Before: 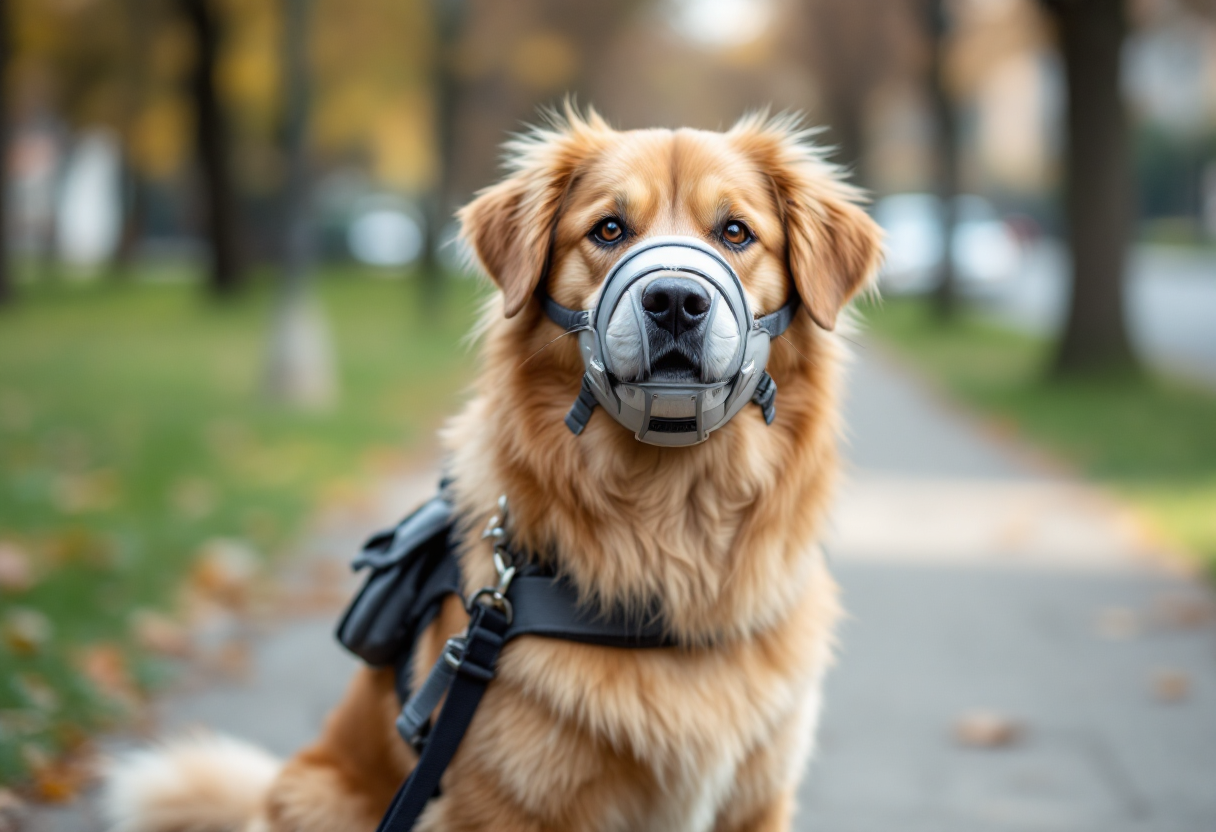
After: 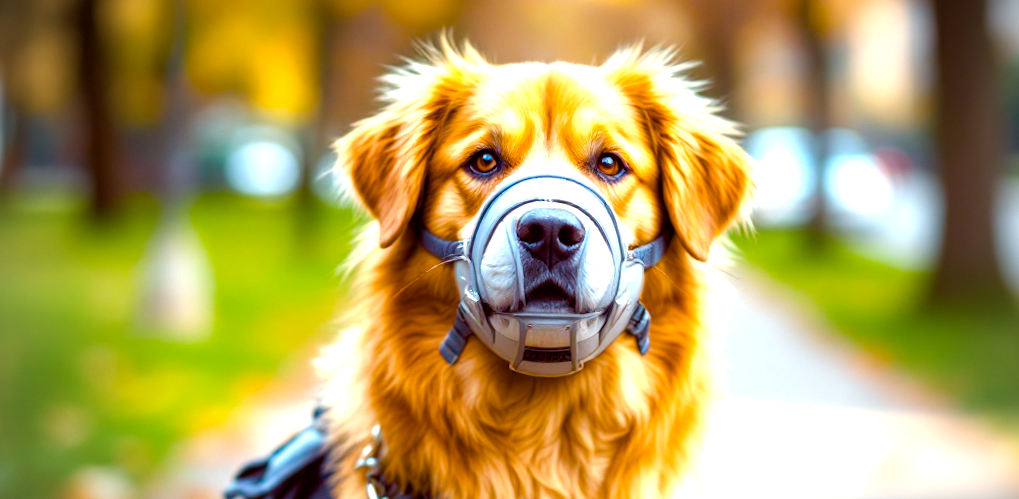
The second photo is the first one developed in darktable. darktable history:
color balance rgb: linear chroma grading › global chroma 25%, perceptual saturation grading › global saturation 40%, perceptual saturation grading › highlights -50%, perceptual saturation grading › shadows 30%, perceptual brilliance grading › global brilliance 25%, global vibrance 60%
crop and rotate: left 9.345%, top 7.22%, right 4.982%, bottom 32.331%
color balance: mode lift, gamma, gain (sRGB), lift [1, 1.049, 1, 1]
local contrast: highlights 100%, shadows 100%, detail 120%, midtone range 0.2
rotate and perspective: rotation 0.226°, lens shift (vertical) -0.042, crop left 0.023, crop right 0.982, crop top 0.006, crop bottom 0.994
vignetting: fall-off start 71.74%
